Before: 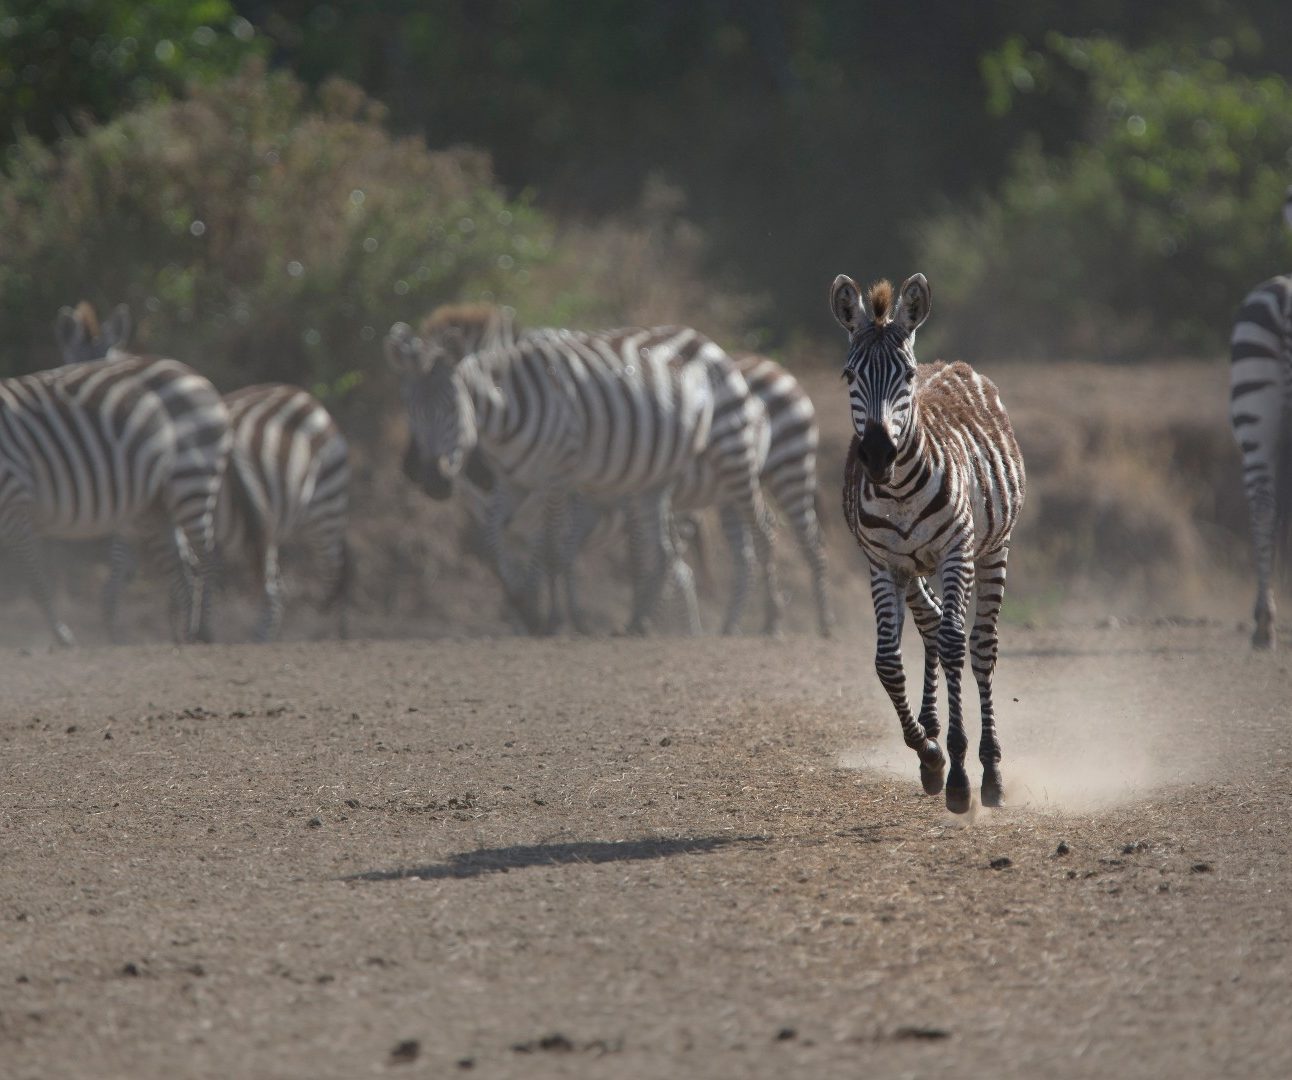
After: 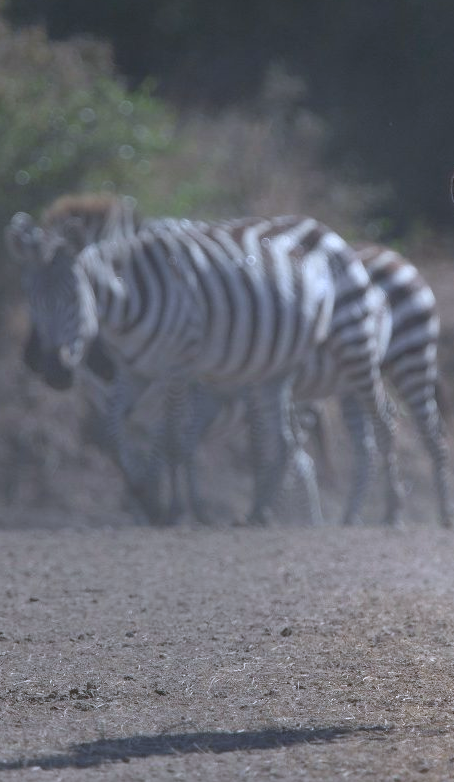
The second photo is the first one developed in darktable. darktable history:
white balance: red 0.948, green 1.02, blue 1.176
crop and rotate: left 29.476%, top 10.214%, right 35.32%, bottom 17.333%
